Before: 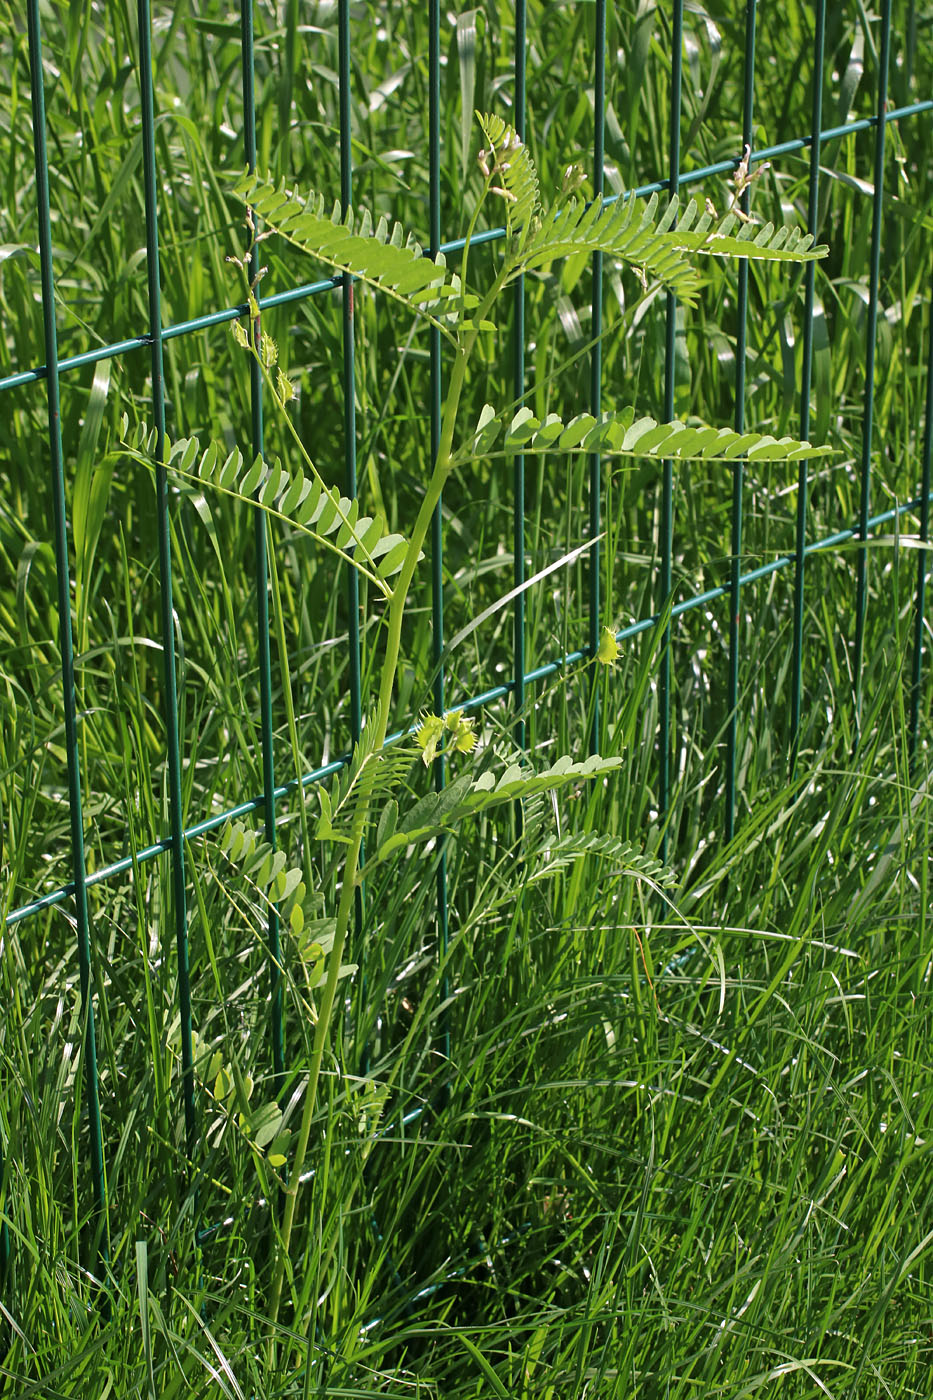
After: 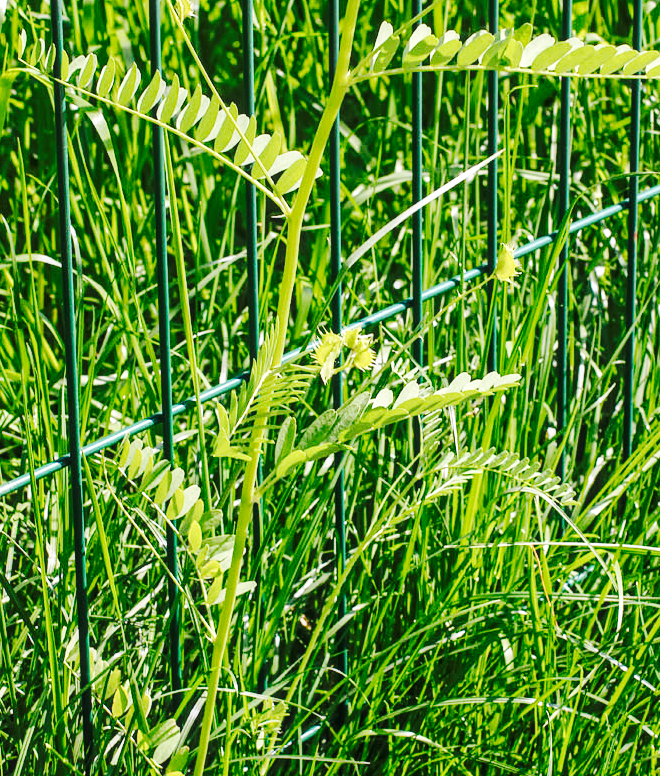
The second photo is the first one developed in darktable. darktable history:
crop: left 10.943%, top 27.38%, right 18.26%, bottom 17.169%
base curve: curves: ch0 [(0, 0) (0.028, 0.03) (0.121, 0.232) (0.46, 0.748) (0.859, 0.968) (1, 1)], preserve colors none
tone curve: curves: ch0 [(0, 0) (0.003, 0.019) (0.011, 0.022) (0.025, 0.029) (0.044, 0.041) (0.069, 0.06) (0.1, 0.09) (0.136, 0.123) (0.177, 0.163) (0.224, 0.206) (0.277, 0.268) (0.335, 0.35) (0.399, 0.436) (0.468, 0.526) (0.543, 0.624) (0.623, 0.713) (0.709, 0.779) (0.801, 0.845) (0.898, 0.912) (1, 1)], preserve colors none
local contrast: on, module defaults
